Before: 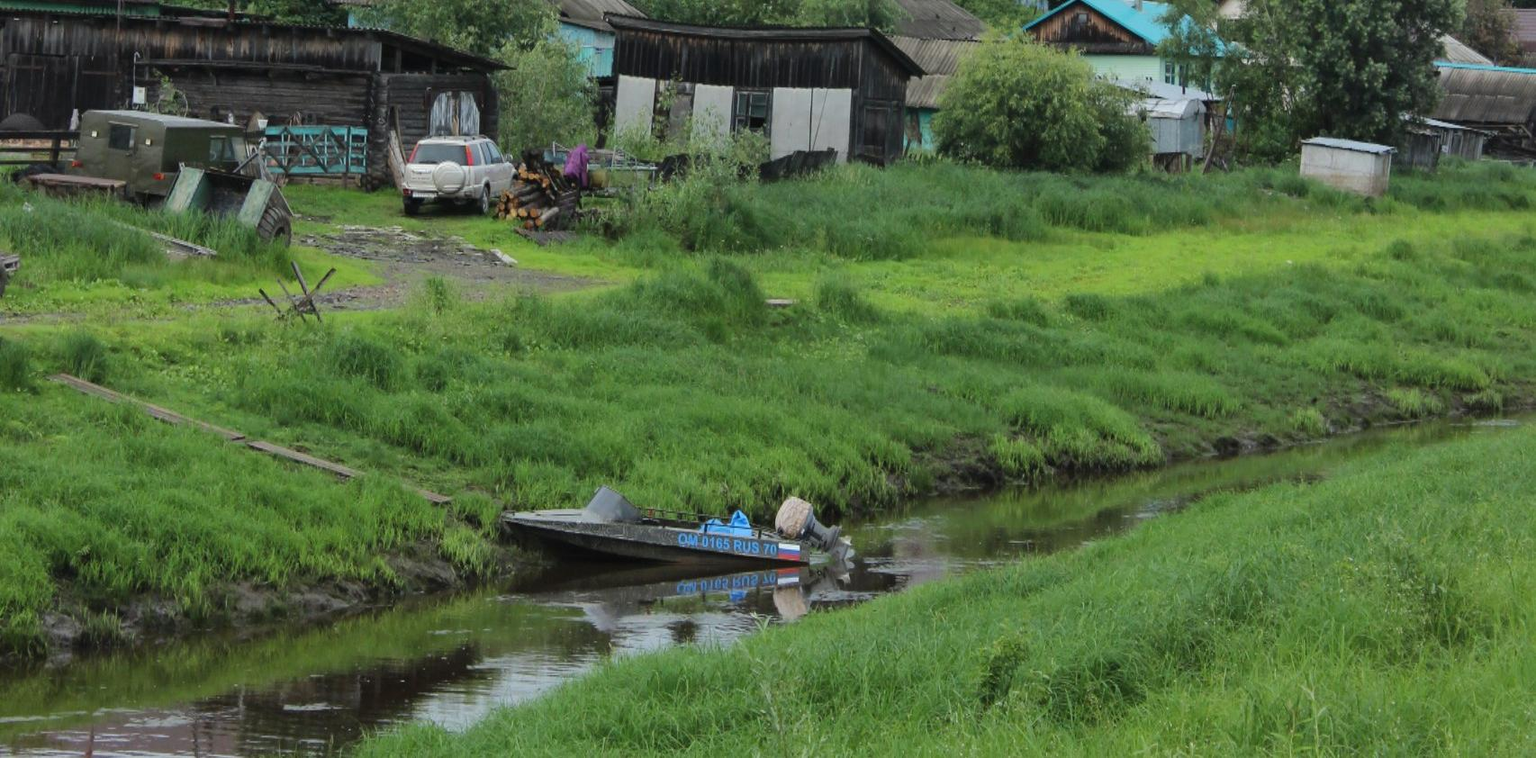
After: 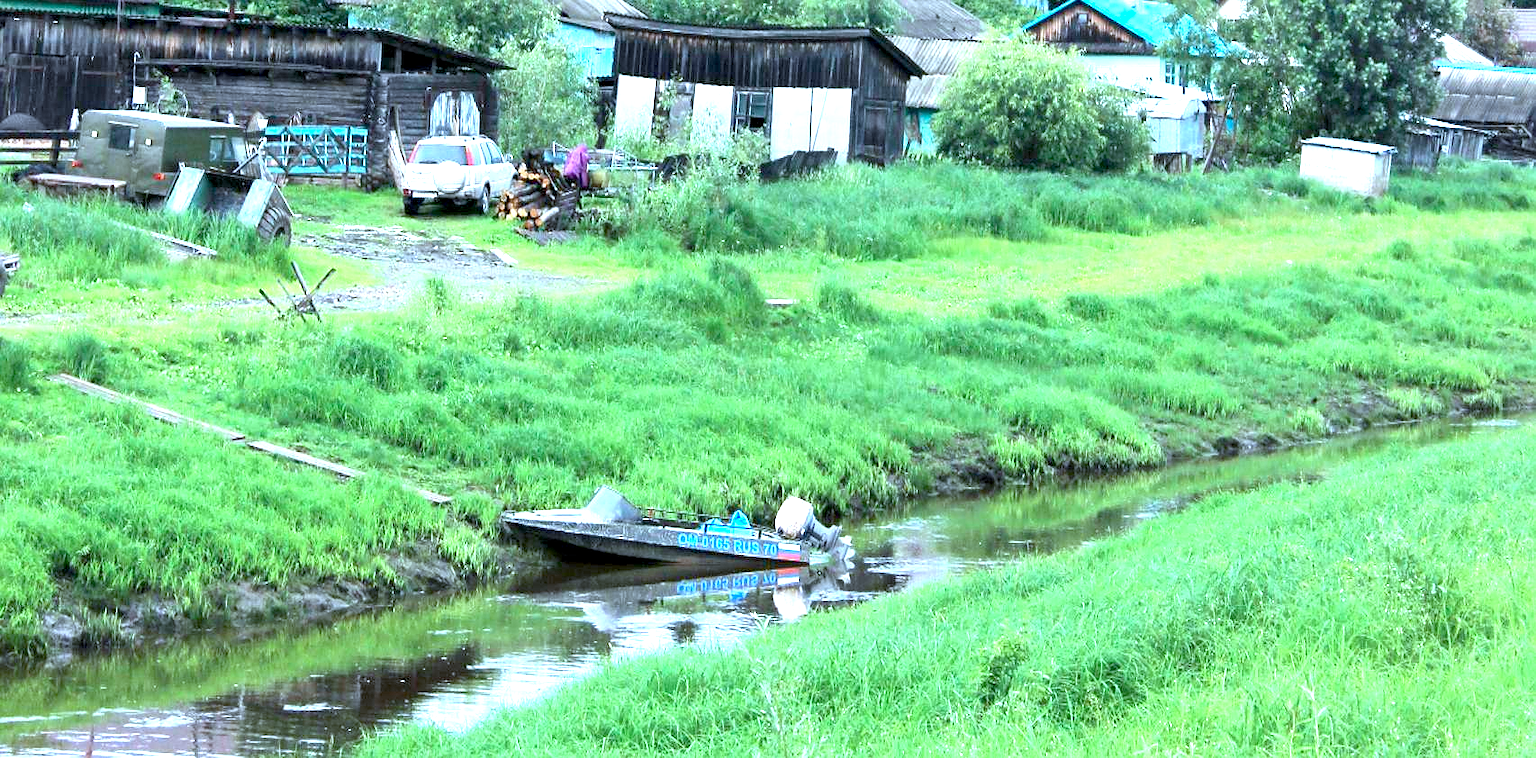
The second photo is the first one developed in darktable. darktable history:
exposure: black level correction 0.005, exposure 2.08 EV, compensate exposure bias true, compensate highlight preservation false
sharpen: radius 0.977, amount 0.607
color calibration: gray › normalize channels true, illuminant custom, x 0.389, y 0.387, temperature 3844.96 K, gamut compression 0.023
